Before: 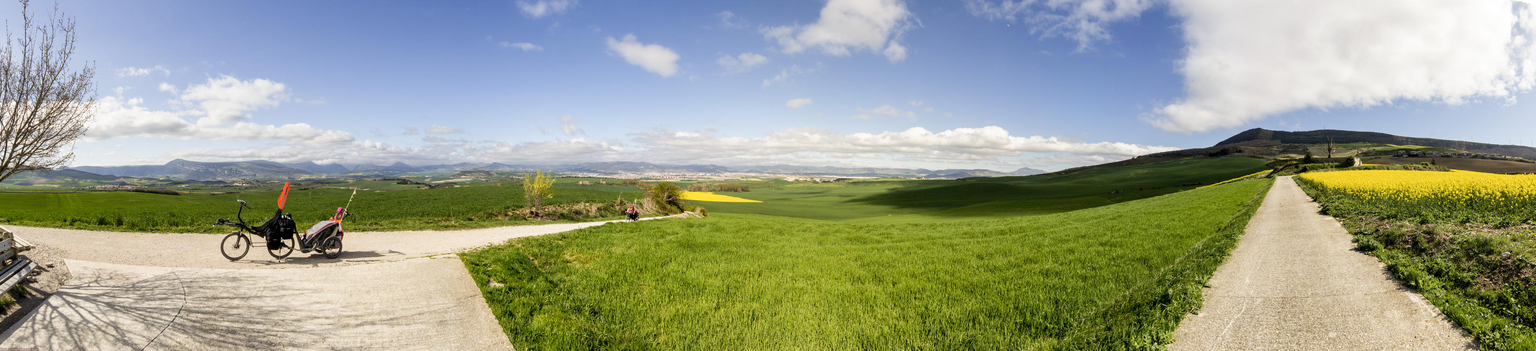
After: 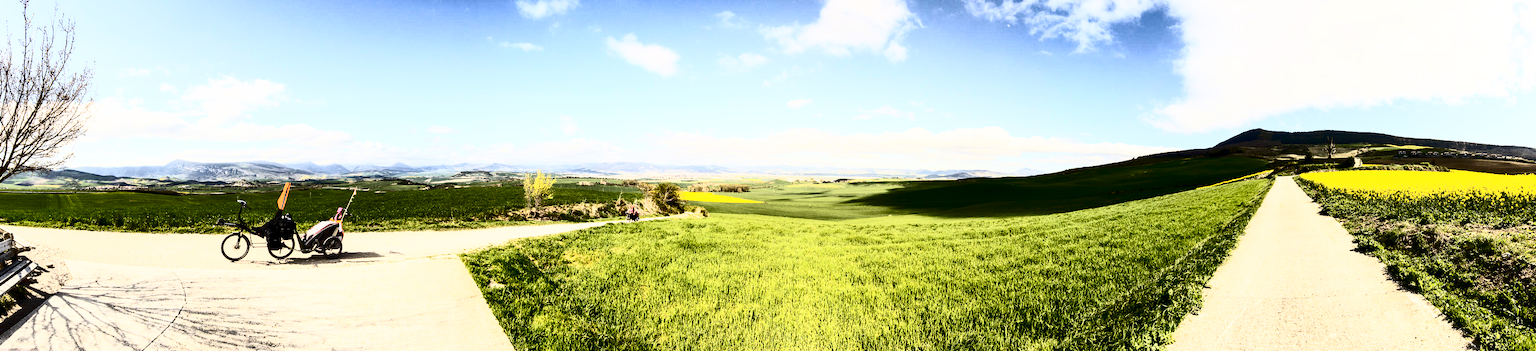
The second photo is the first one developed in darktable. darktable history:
color contrast: green-magenta contrast 0.8, blue-yellow contrast 1.1, unbound 0
contrast brightness saturation: contrast 0.93, brightness 0.2
